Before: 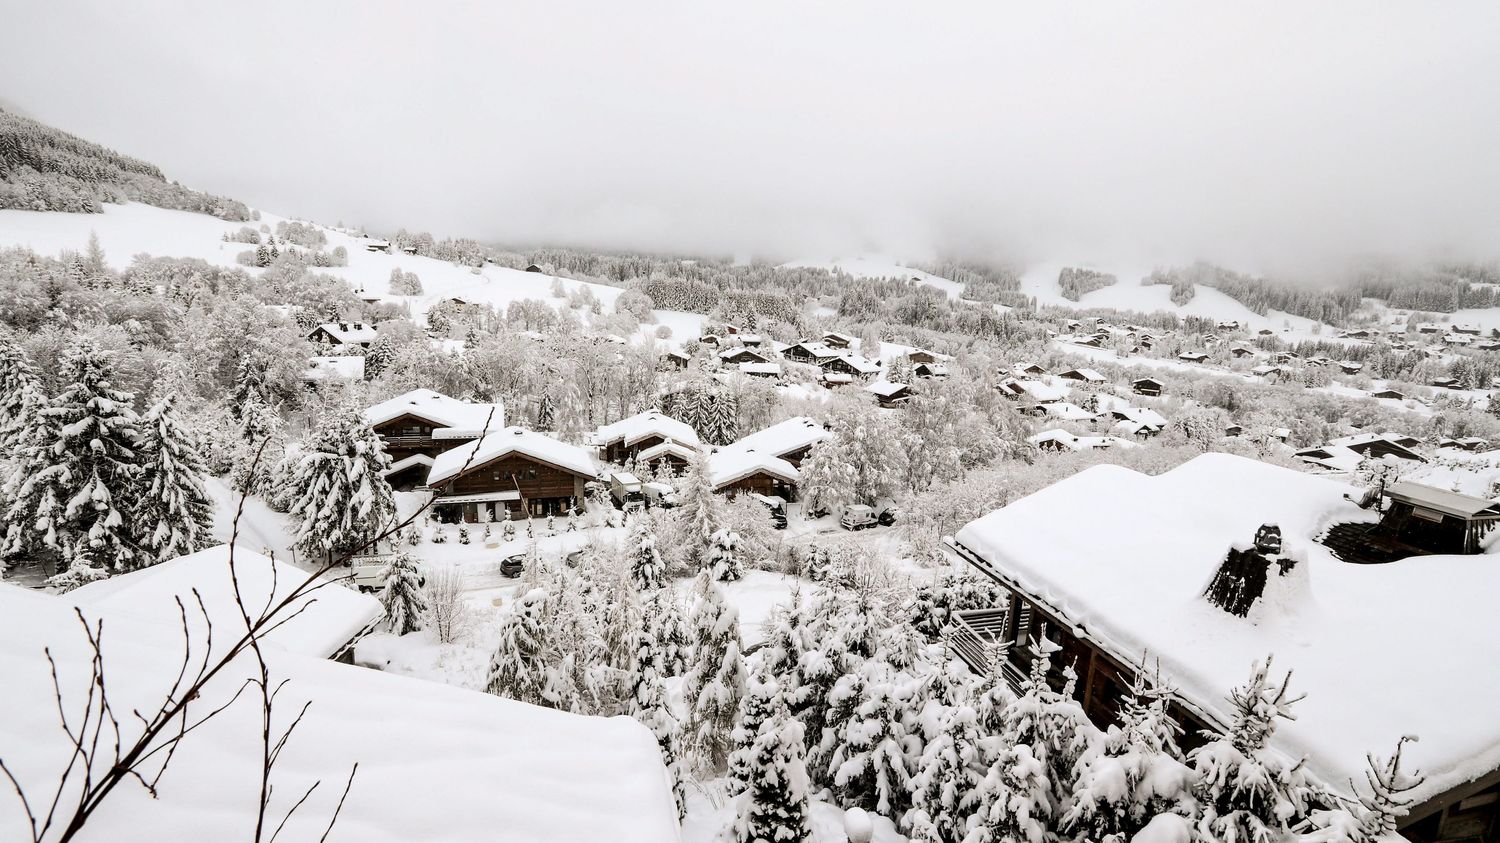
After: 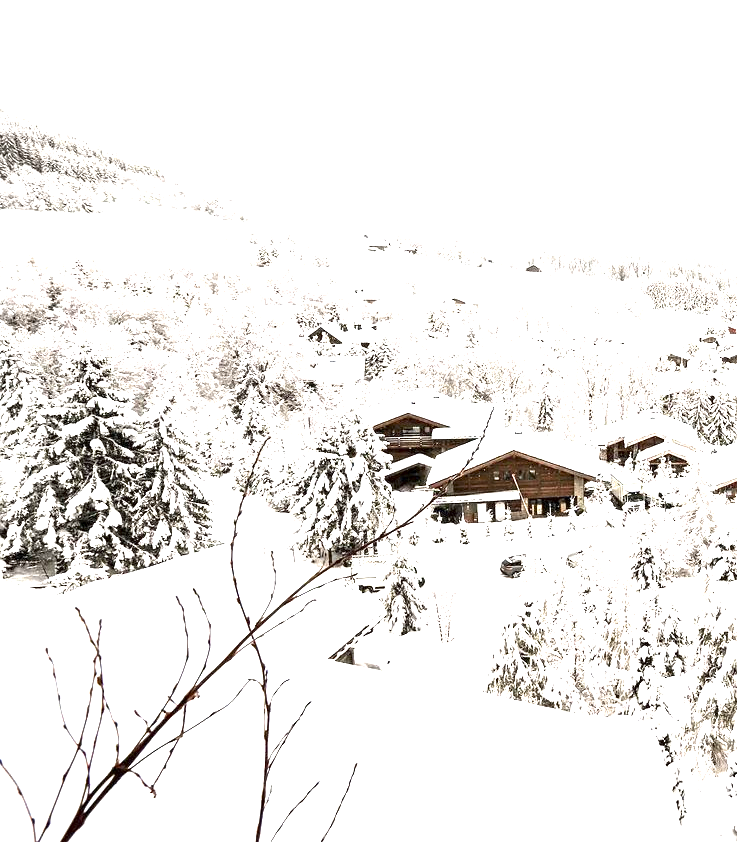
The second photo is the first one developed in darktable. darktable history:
crop and rotate: left 0%, top 0%, right 50.845%
exposure: exposure 2.003 EV, compensate highlight preservation false
